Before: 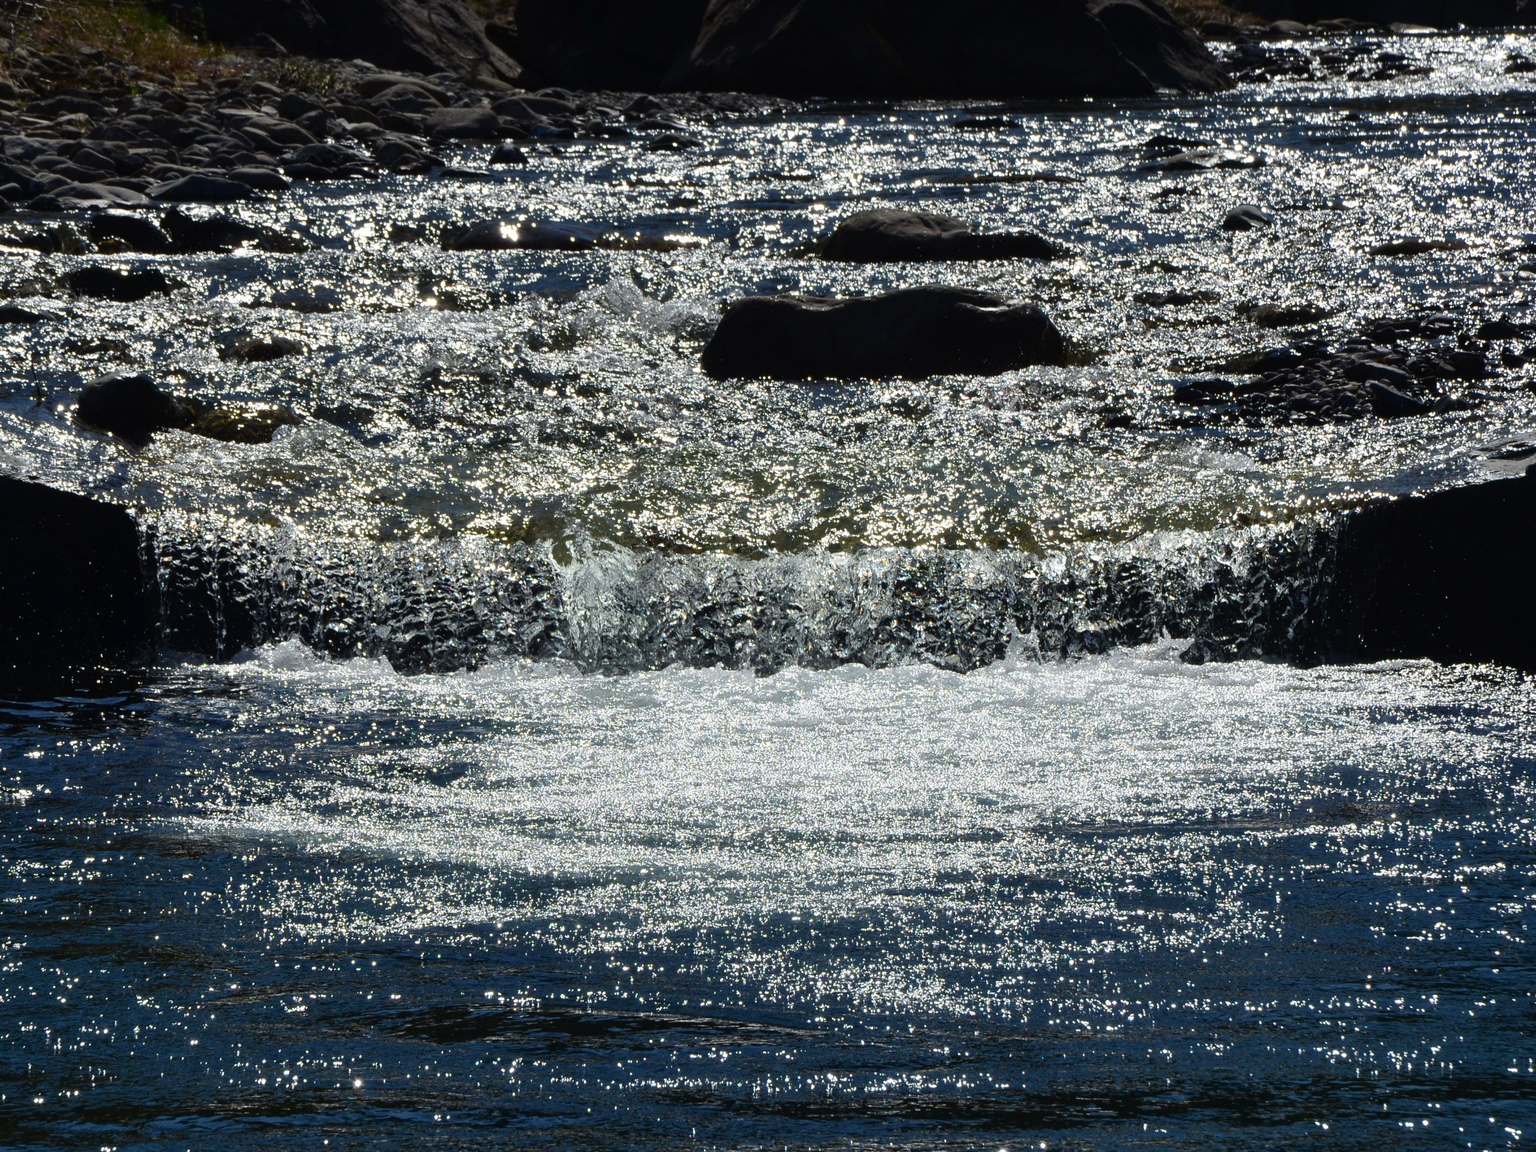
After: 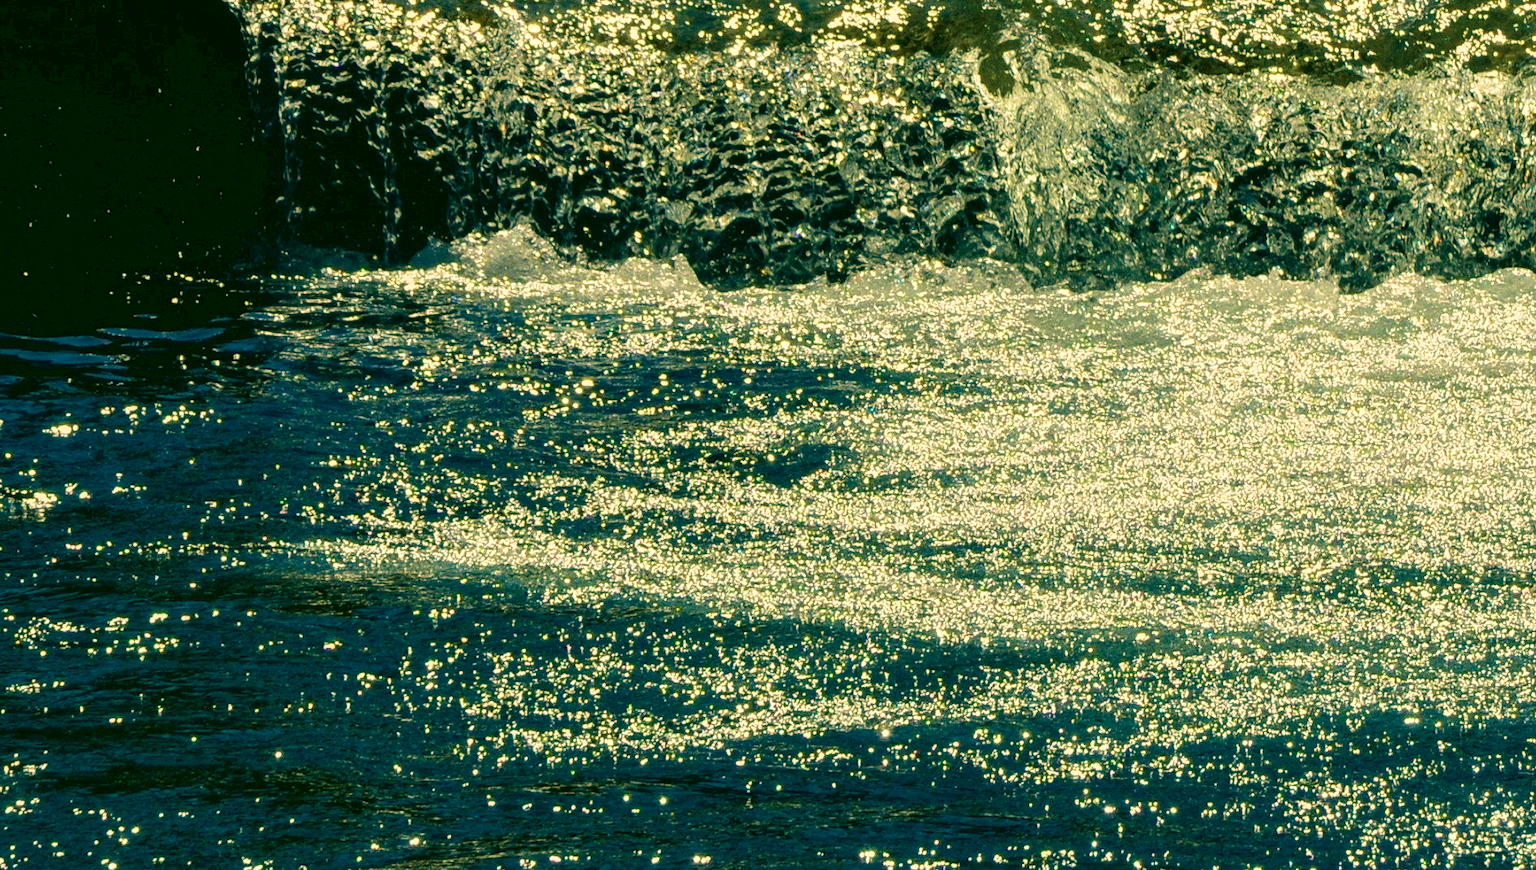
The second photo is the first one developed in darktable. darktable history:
crop: top 44.483%, right 43.593%, bottom 12.892%
velvia: strength 75%
color correction: highlights a* 5.3, highlights b* 24.26, shadows a* -15.58, shadows b* 4.02
local contrast: on, module defaults
